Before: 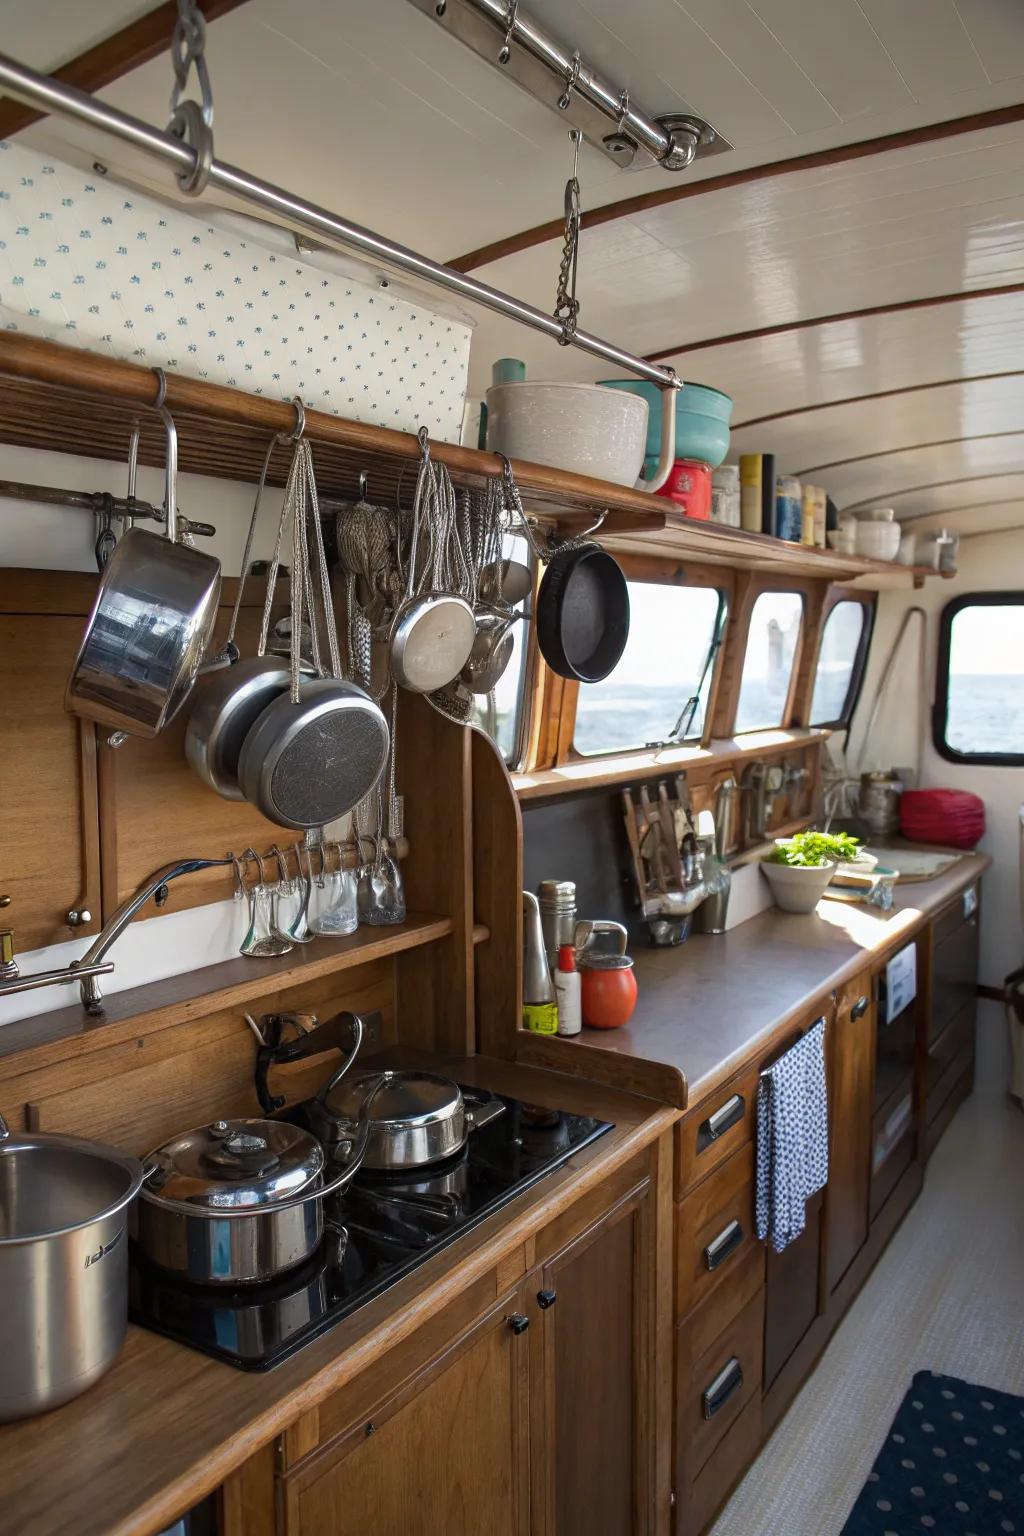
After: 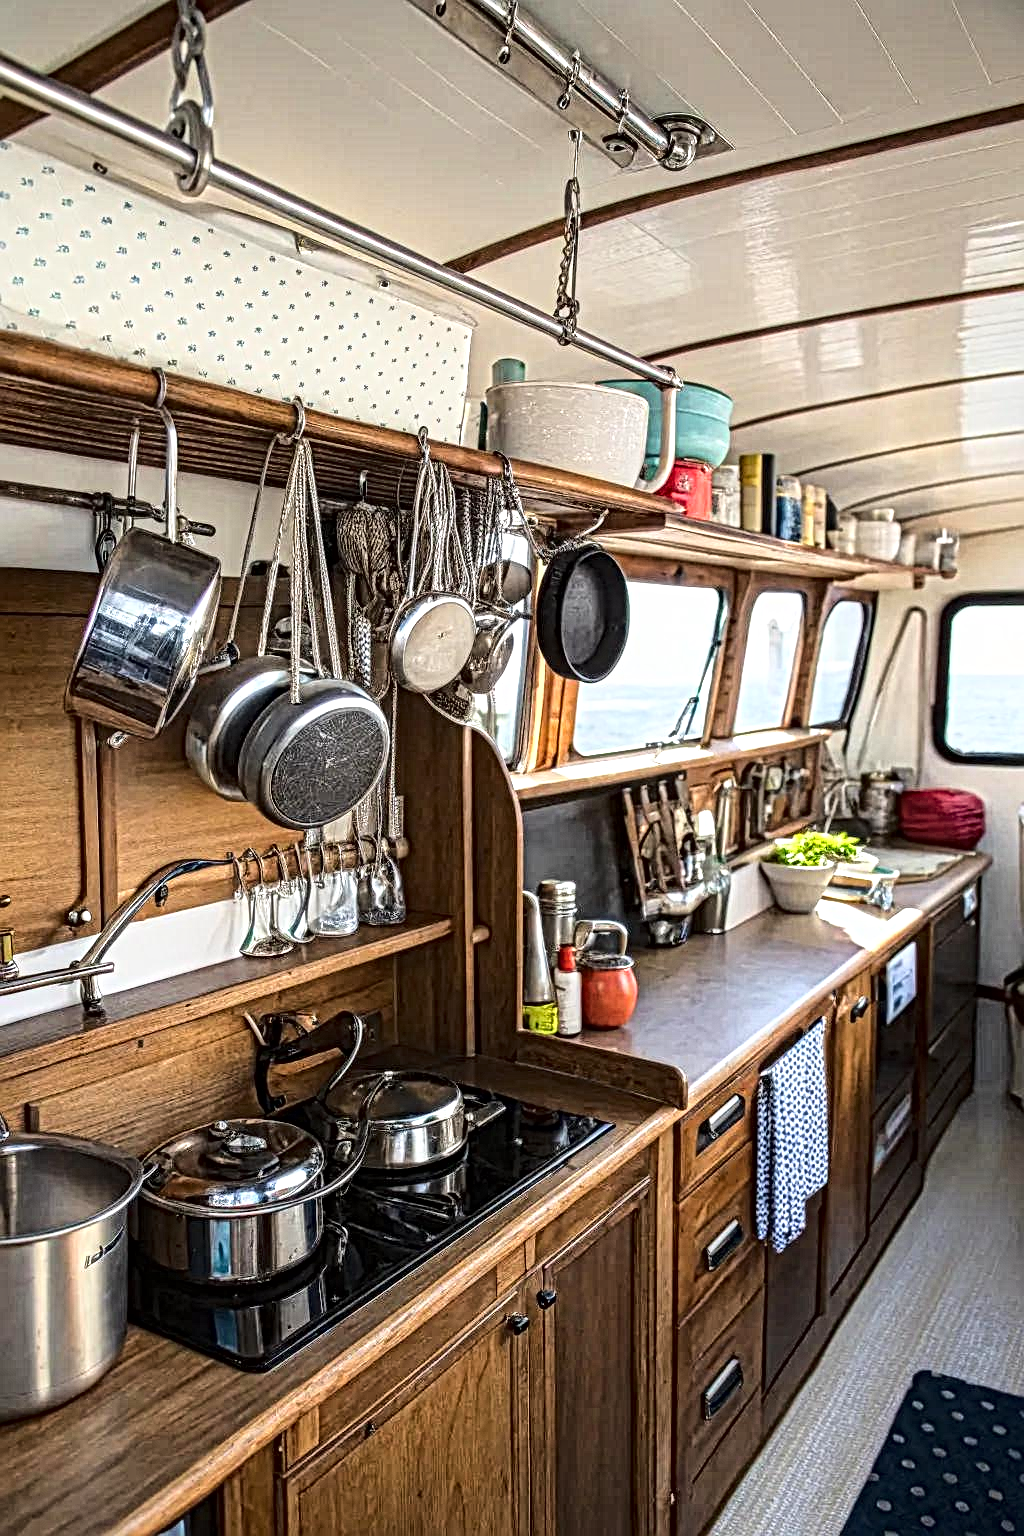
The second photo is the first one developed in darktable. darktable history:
tone equalizer: on, module defaults
local contrast: mode bilateral grid, contrast 20, coarseness 3, detail 300%, midtone range 0.2
base curve: curves: ch0 [(0, 0) (0.028, 0.03) (0.121, 0.232) (0.46, 0.748) (0.859, 0.968) (1, 1)]
